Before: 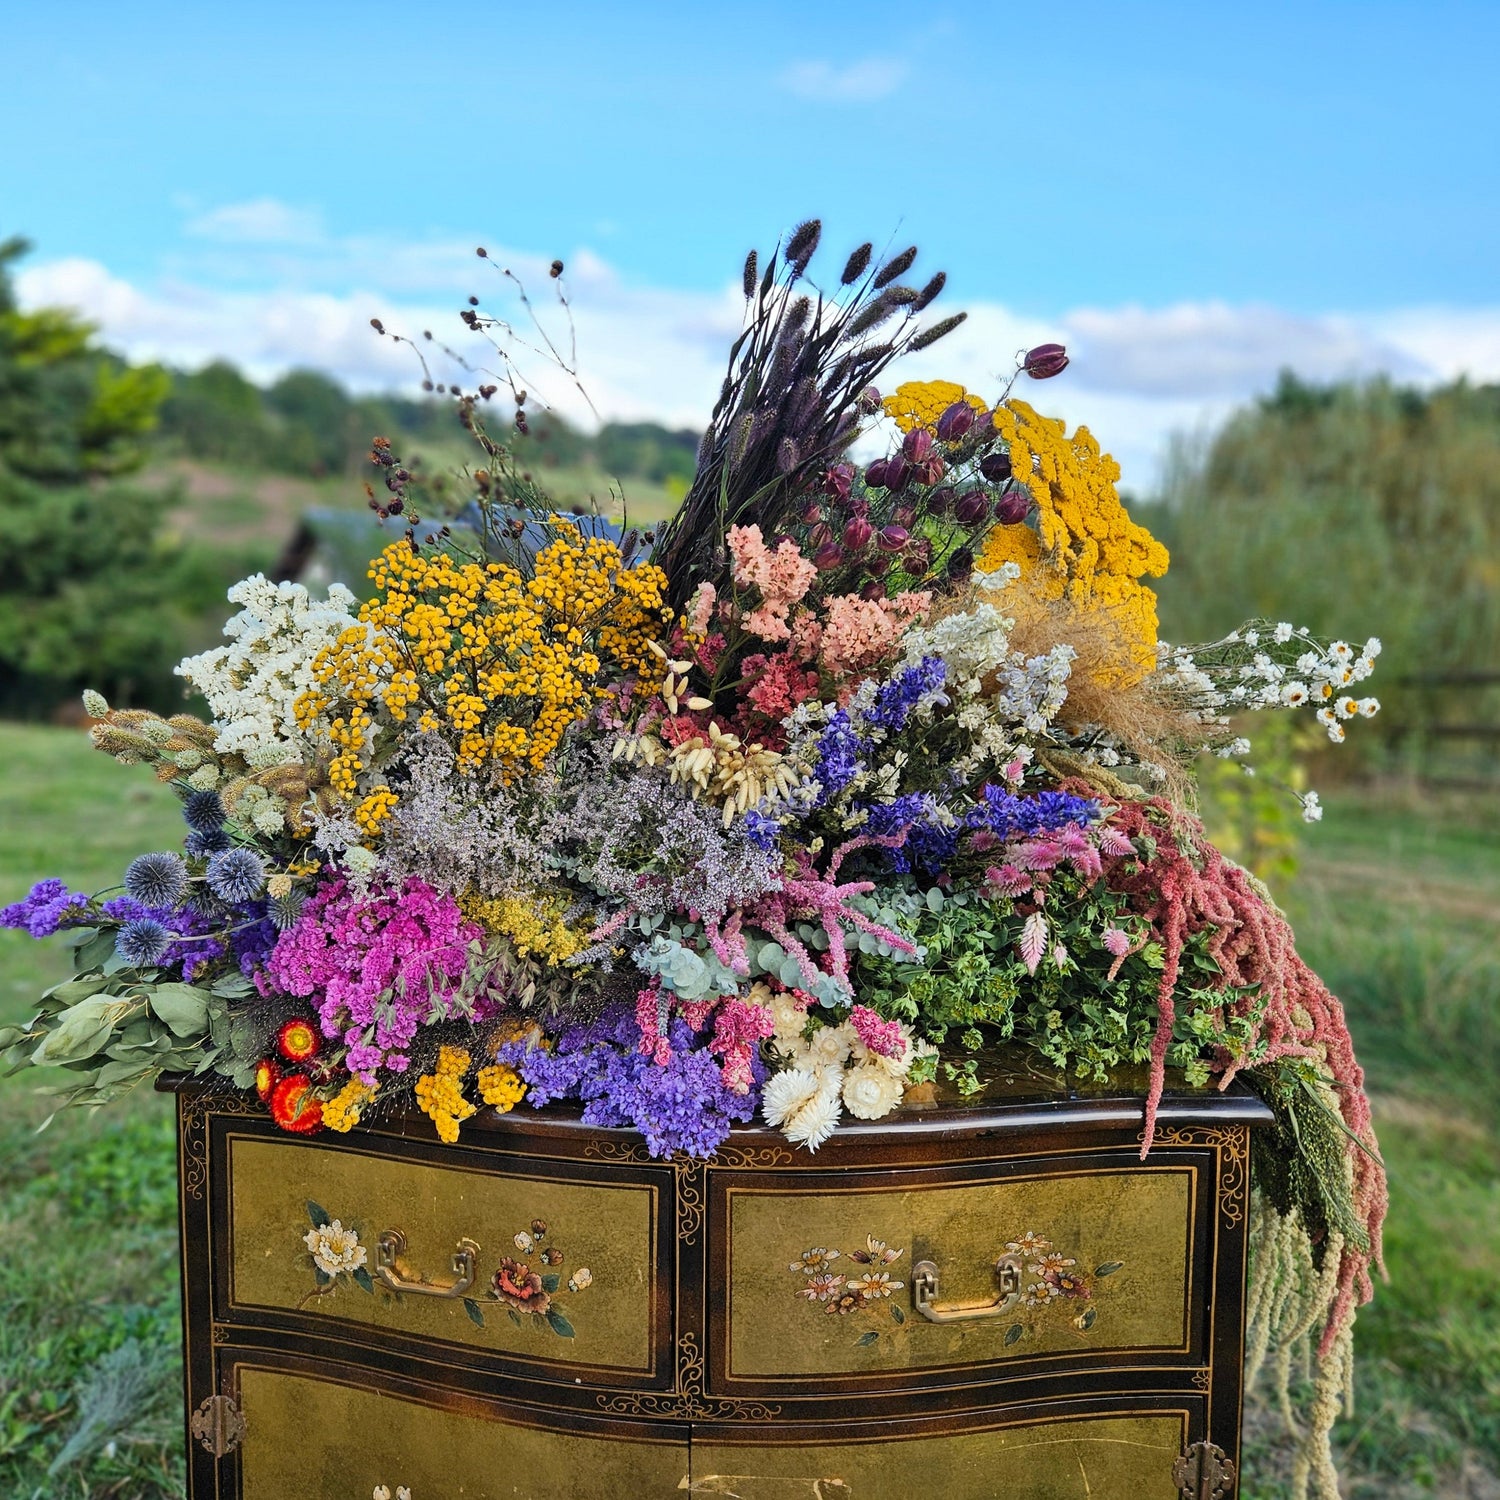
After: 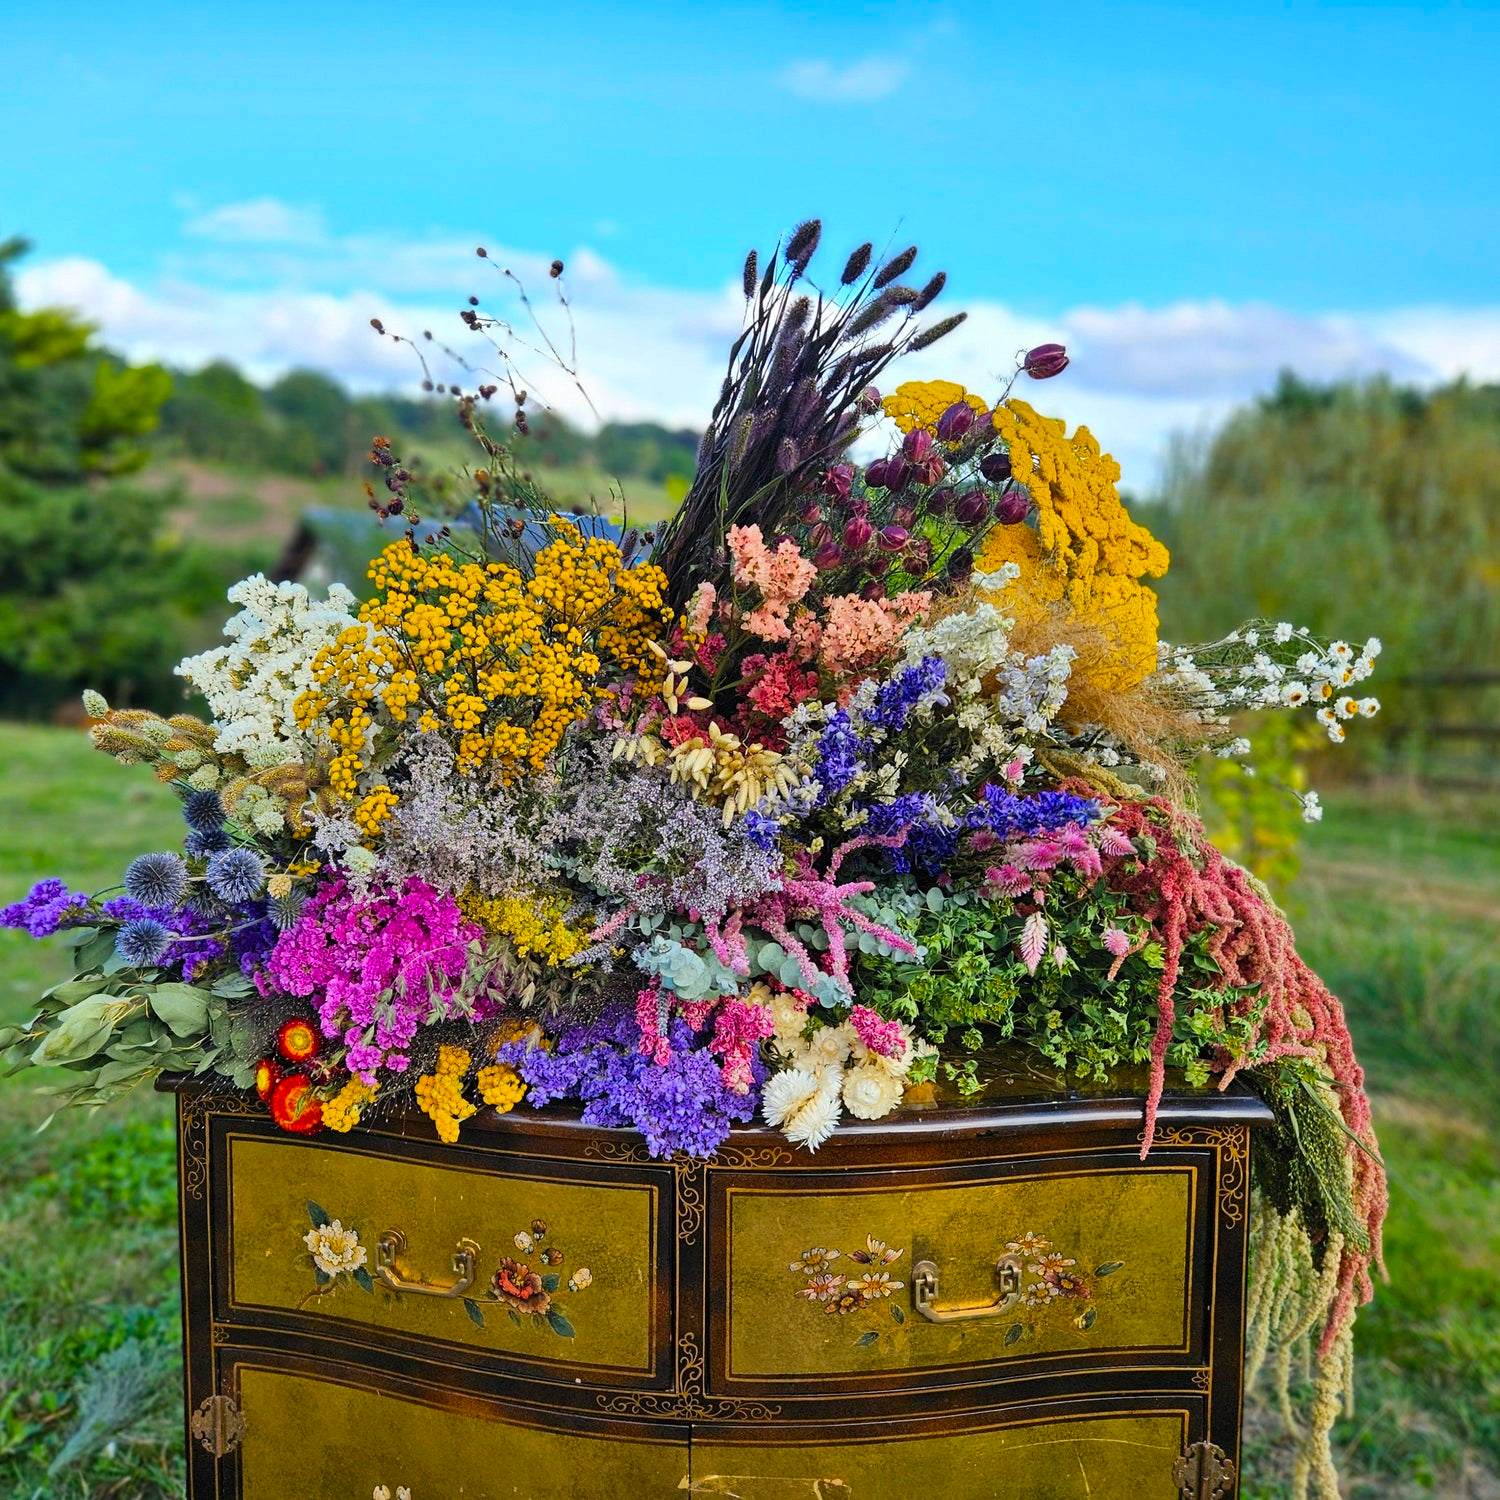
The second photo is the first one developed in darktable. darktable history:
color balance rgb: perceptual saturation grading › global saturation 29.577%, global vibrance 20%
